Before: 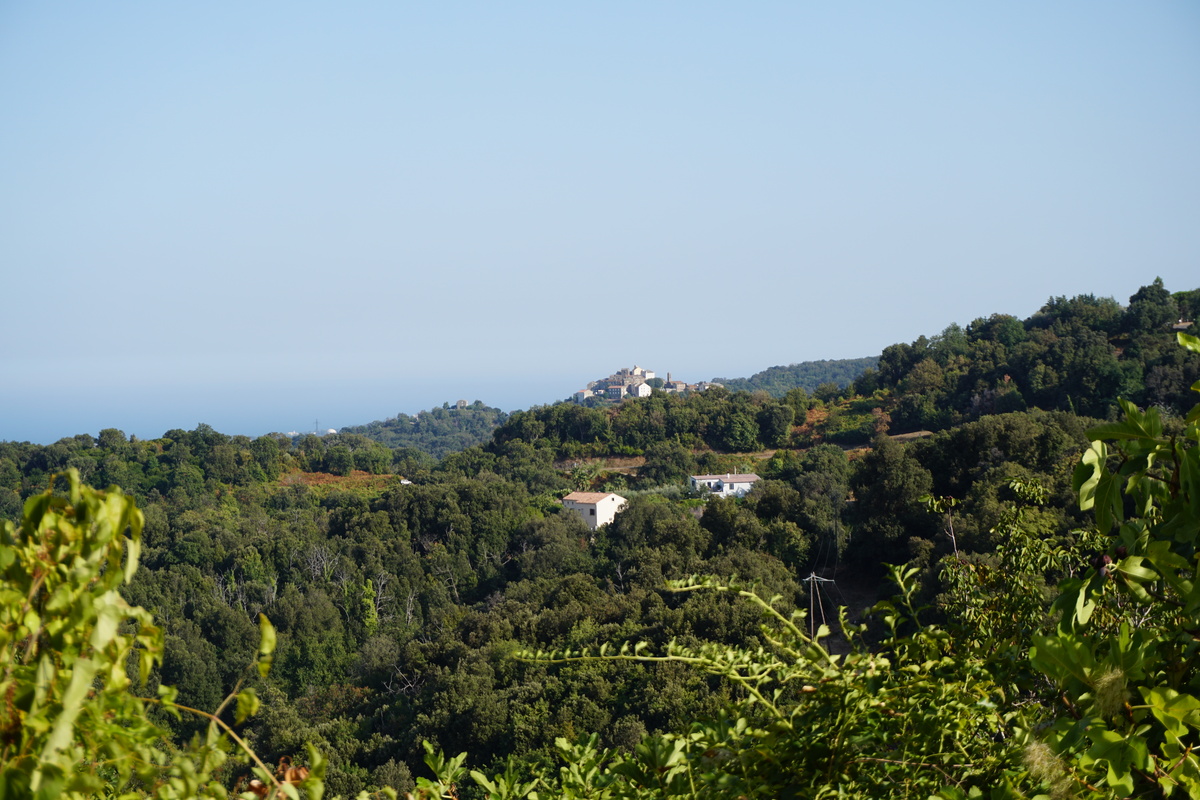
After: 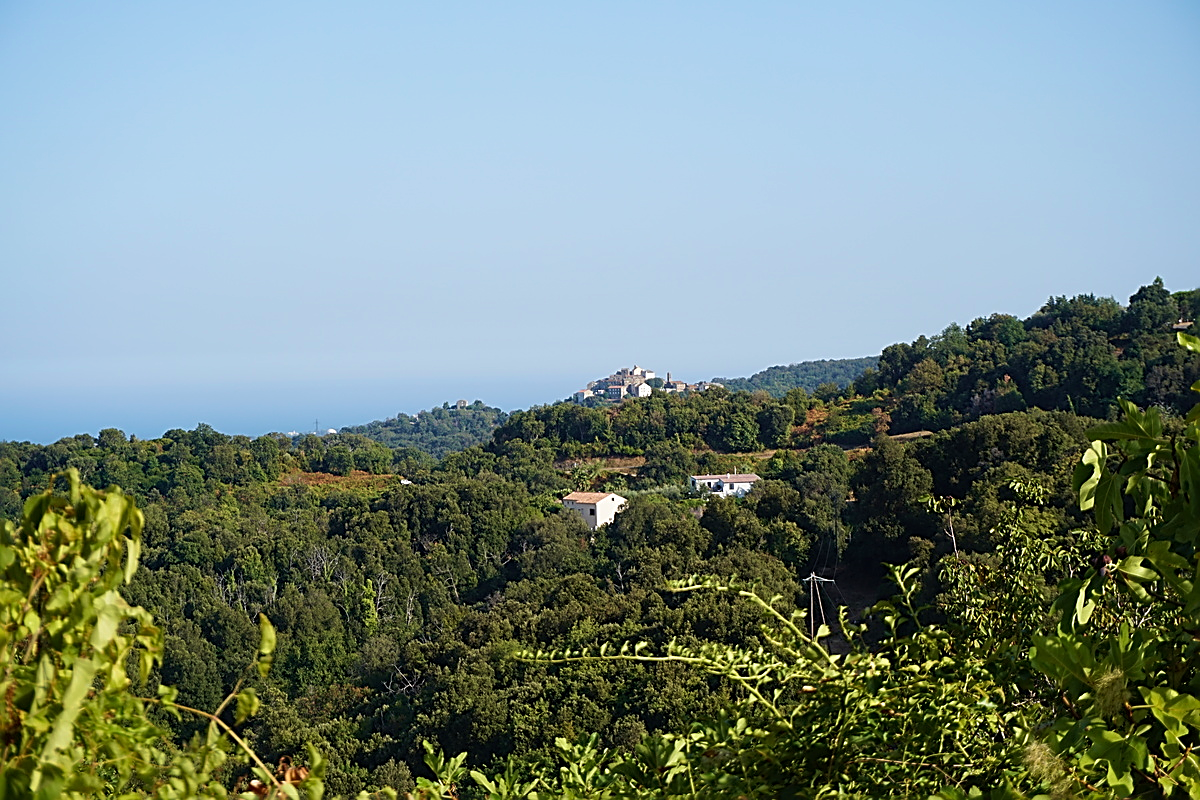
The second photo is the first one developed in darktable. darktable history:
velvia: strength 30%
sharpen: amount 1
